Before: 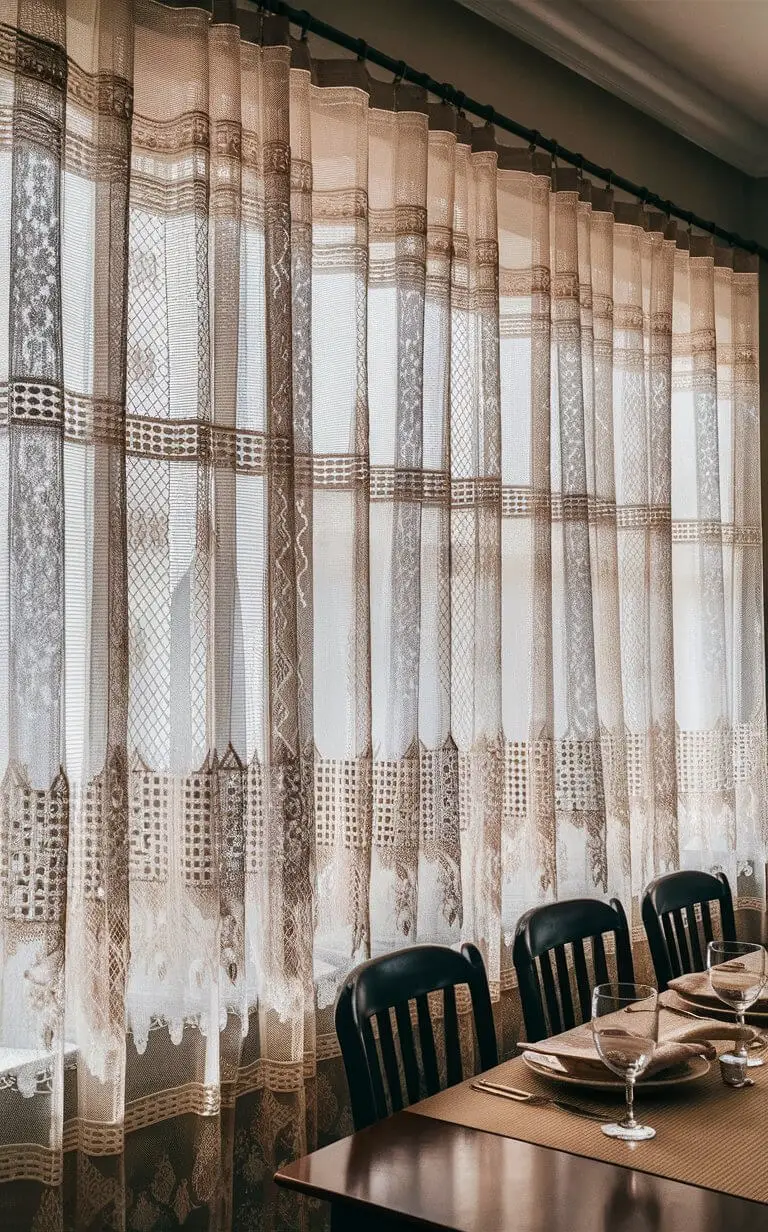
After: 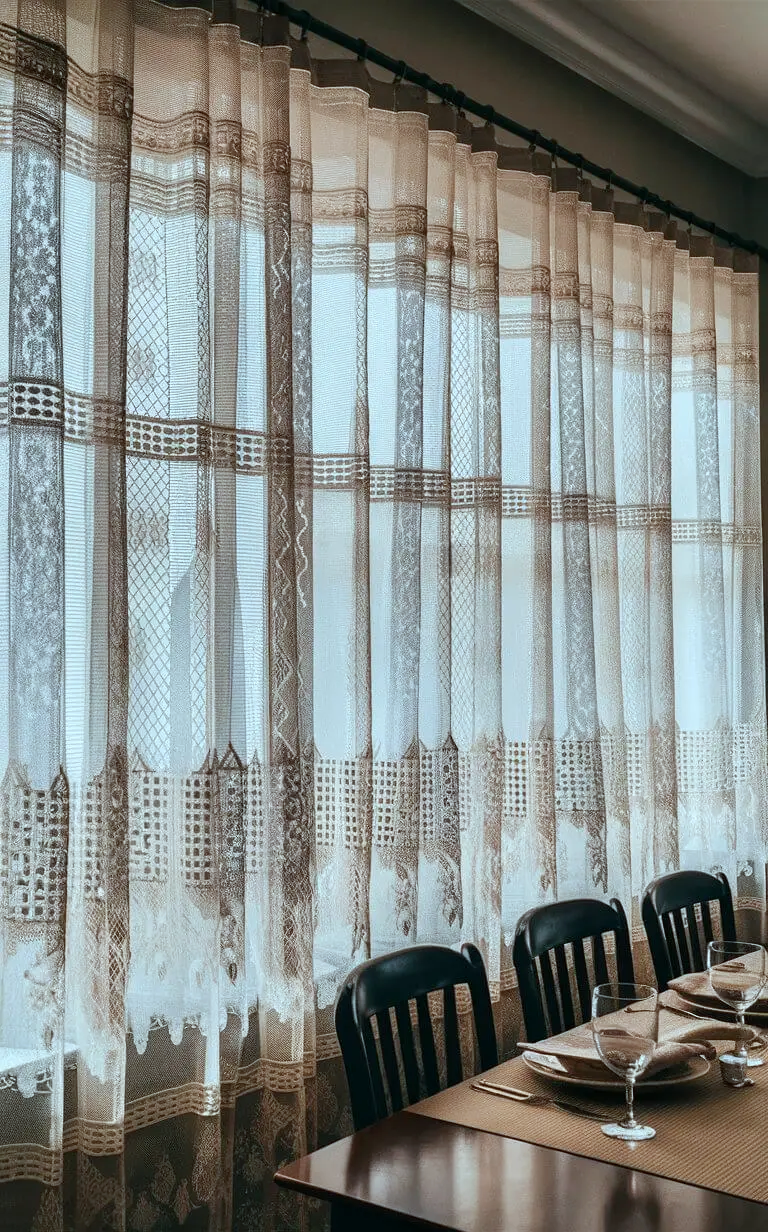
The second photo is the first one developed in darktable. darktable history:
color correction: highlights a* -10.05, highlights b* -9.83
